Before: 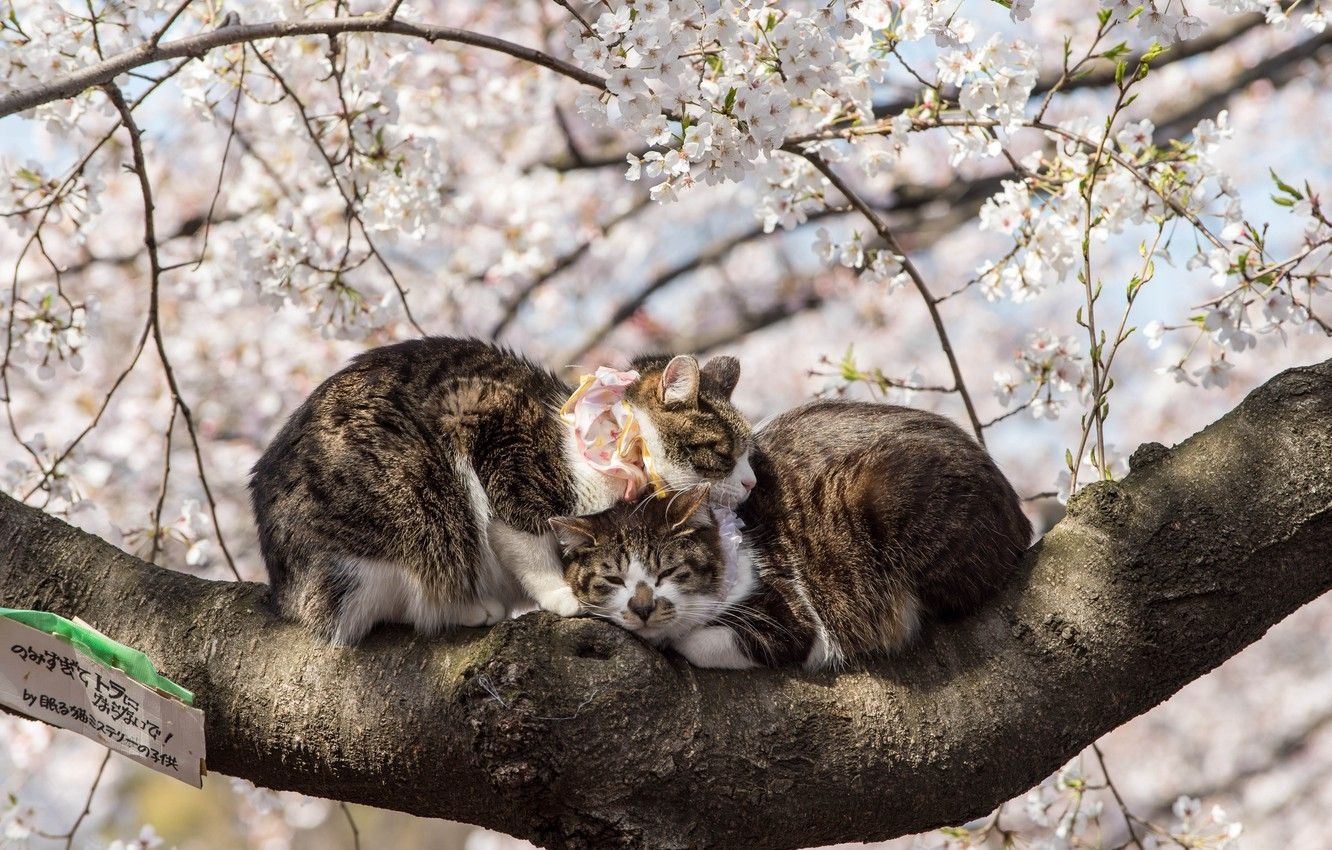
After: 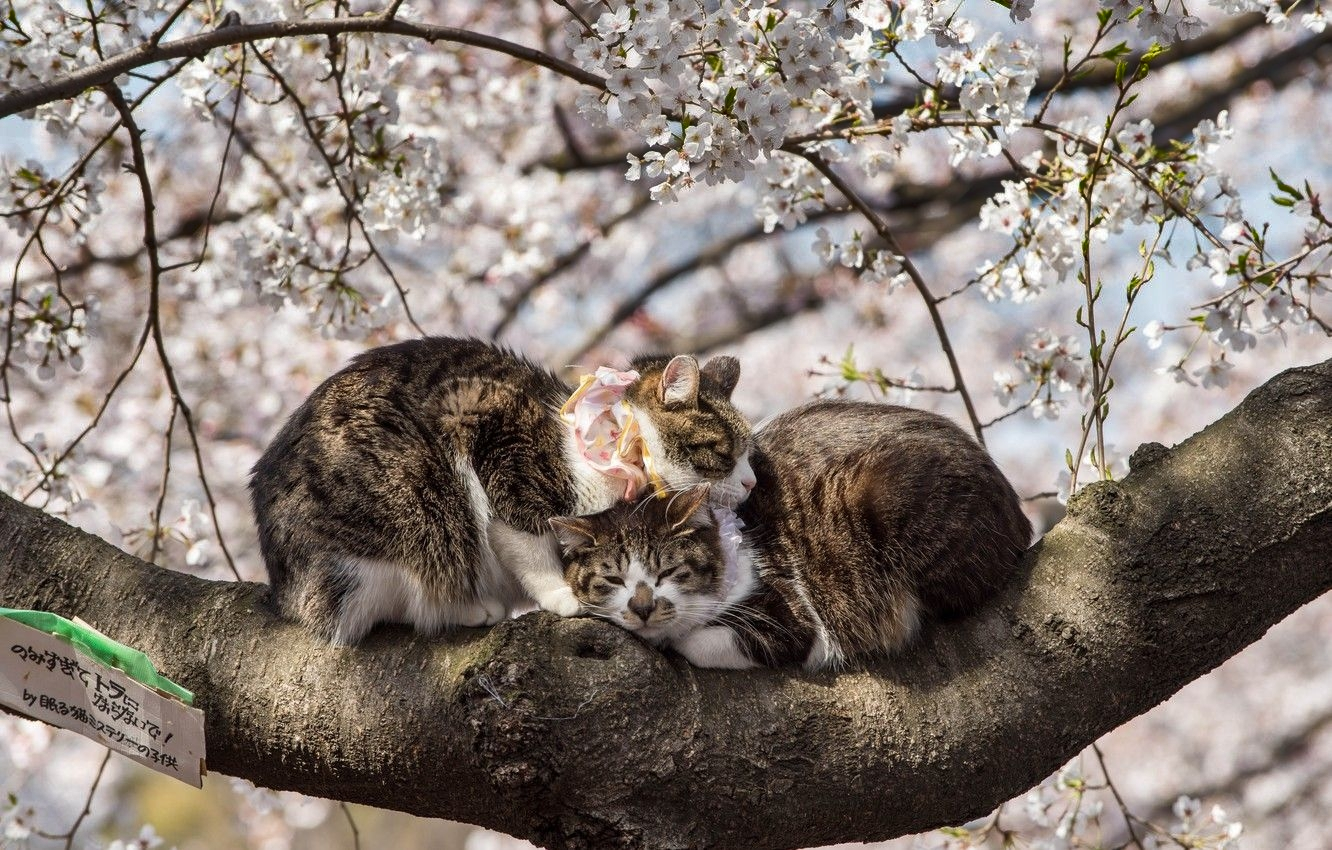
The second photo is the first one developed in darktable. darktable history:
shadows and highlights: shadows 24.34, highlights -76.4, soften with gaussian
